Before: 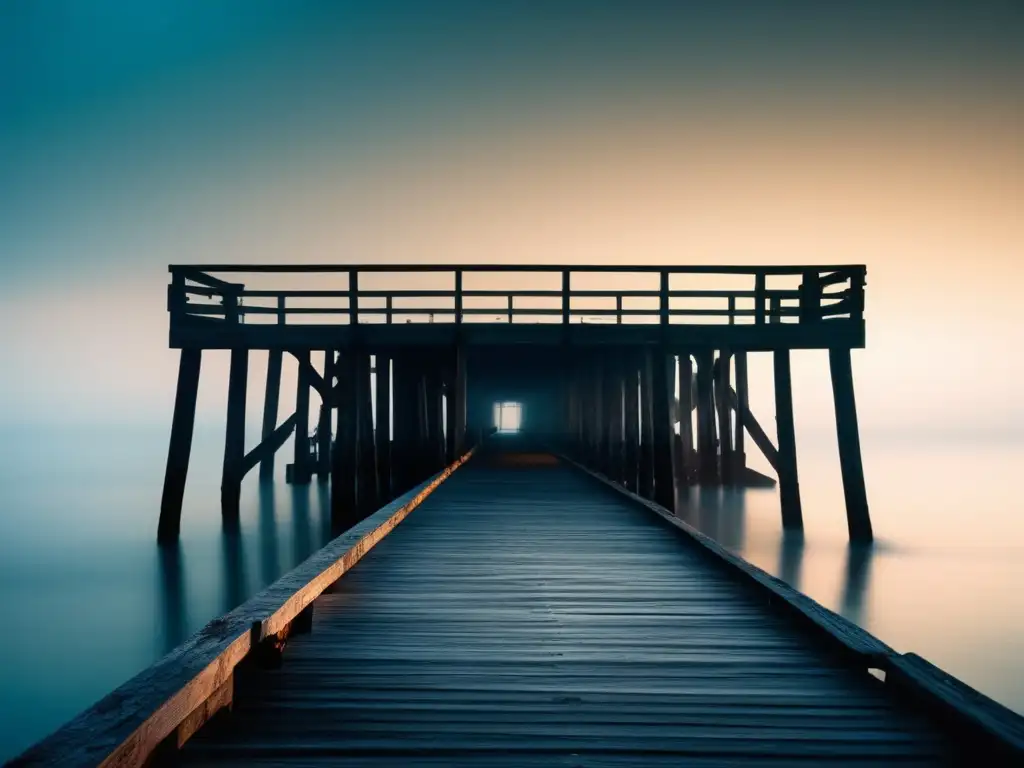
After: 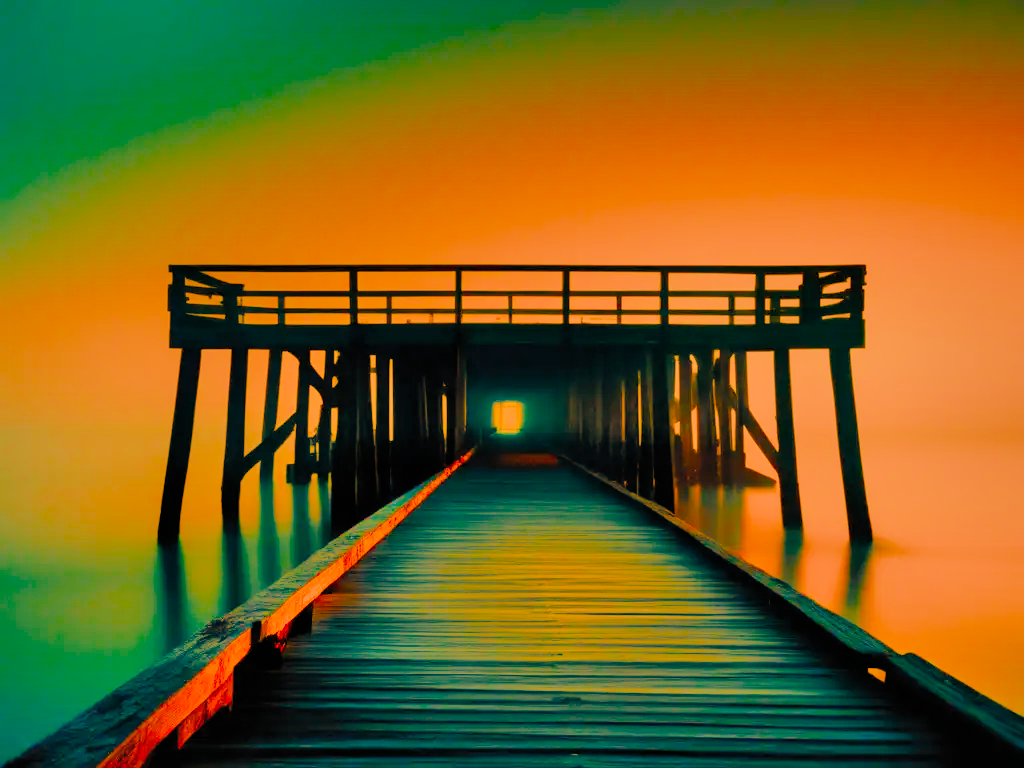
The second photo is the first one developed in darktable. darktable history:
white balance: red 1.467, blue 0.684
rotate and perspective: automatic cropping off
shadows and highlights: shadows 60, highlights -60.23, soften with gaussian
filmic rgb: white relative exposure 8 EV, threshold 3 EV, hardness 2.44, latitude 10.07%, contrast 0.72, highlights saturation mix 10%, shadows ↔ highlights balance 1.38%, color science v4 (2020), enable highlight reconstruction true
color balance rgb: linear chroma grading › shadows 10%, linear chroma grading › highlights 10%, linear chroma grading › global chroma 15%, linear chroma grading › mid-tones 15%, perceptual saturation grading › global saturation 40%, perceptual saturation grading › highlights -25%, perceptual saturation grading › mid-tones 35%, perceptual saturation grading › shadows 35%, perceptual brilliance grading › global brilliance 11.29%, global vibrance 11.29%
